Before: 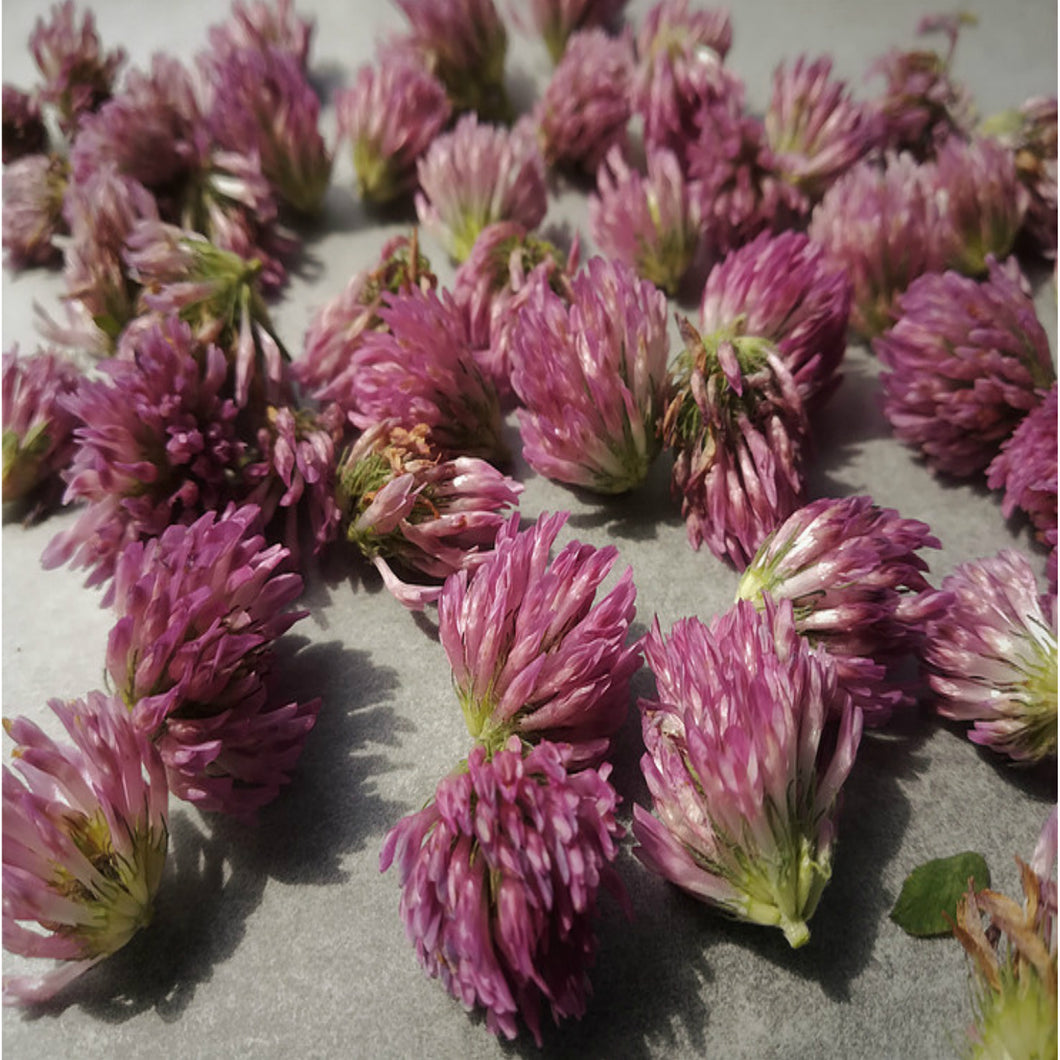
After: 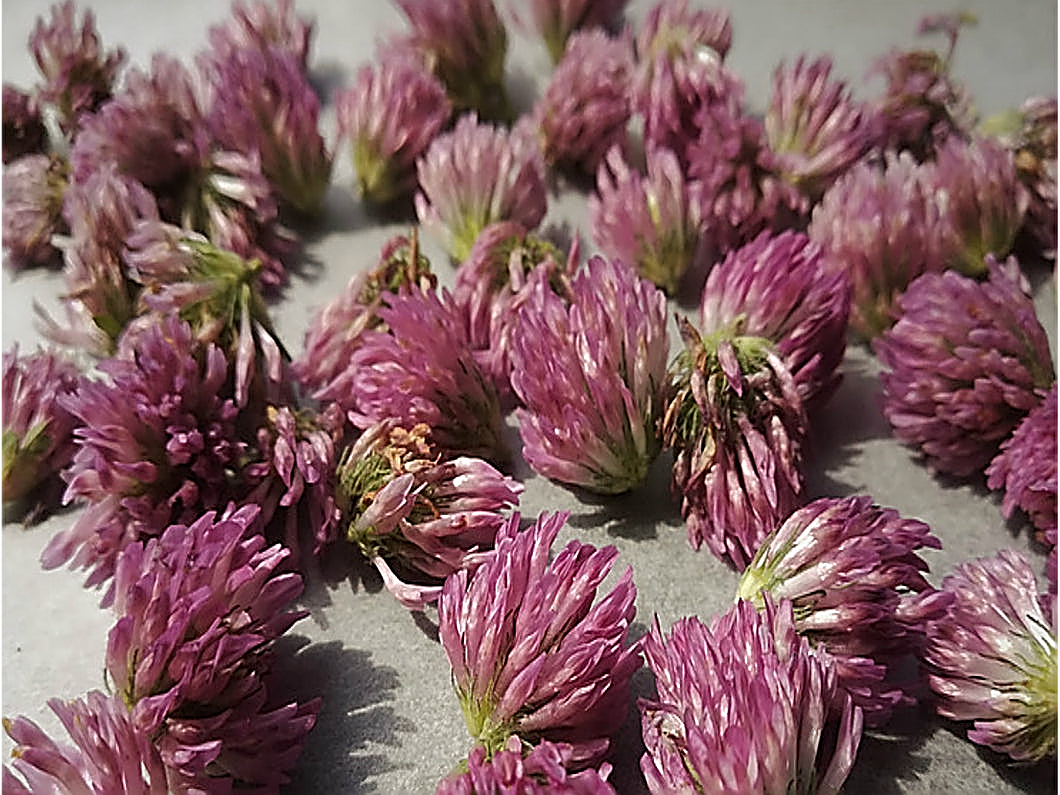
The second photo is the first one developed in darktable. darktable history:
sharpen: amount 1.983
crop: bottom 24.991%
